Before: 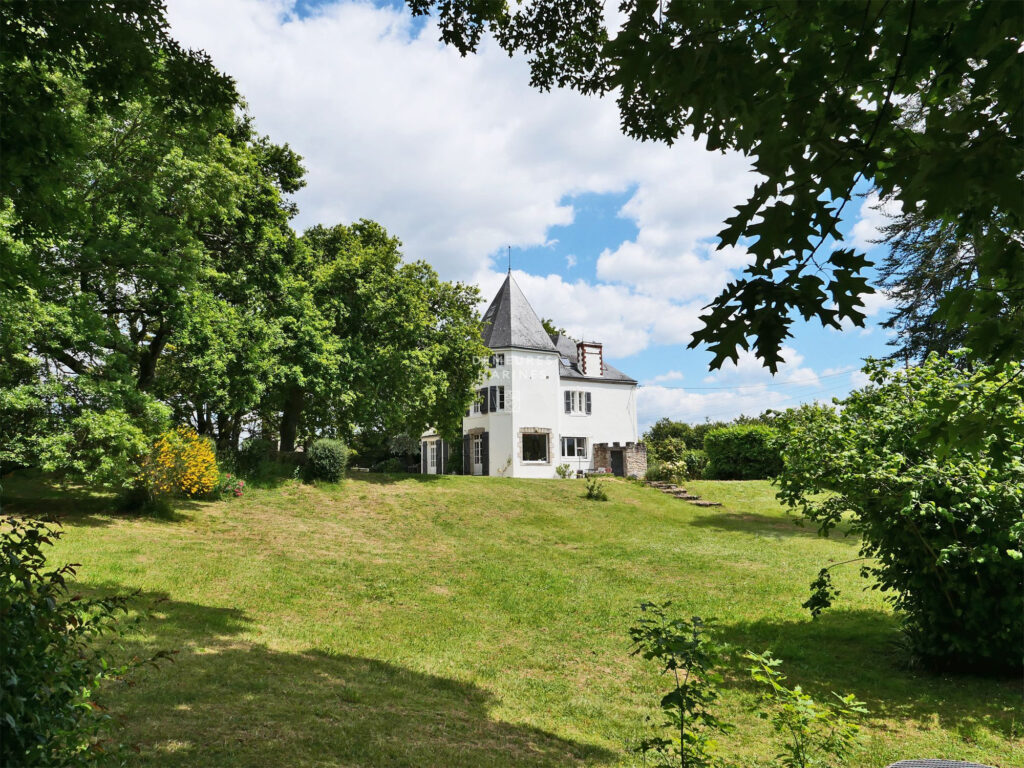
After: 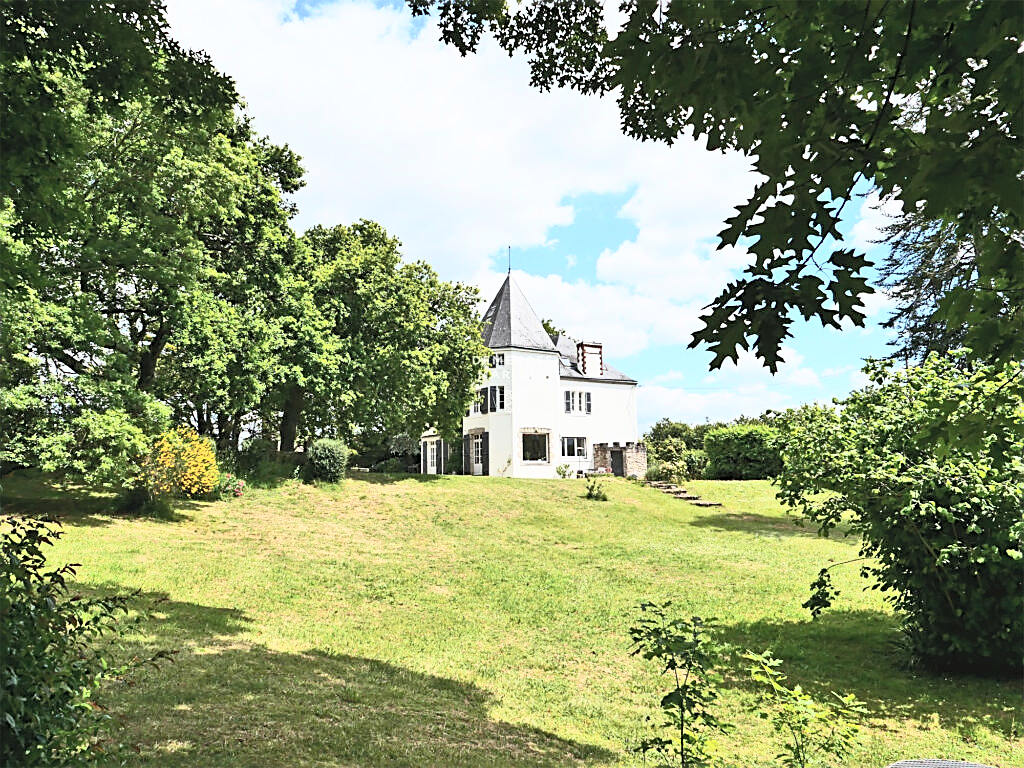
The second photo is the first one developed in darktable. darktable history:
contrast brightness saturation: contrast 0.37, brightness 0.534
sharpen: amount 0.743
